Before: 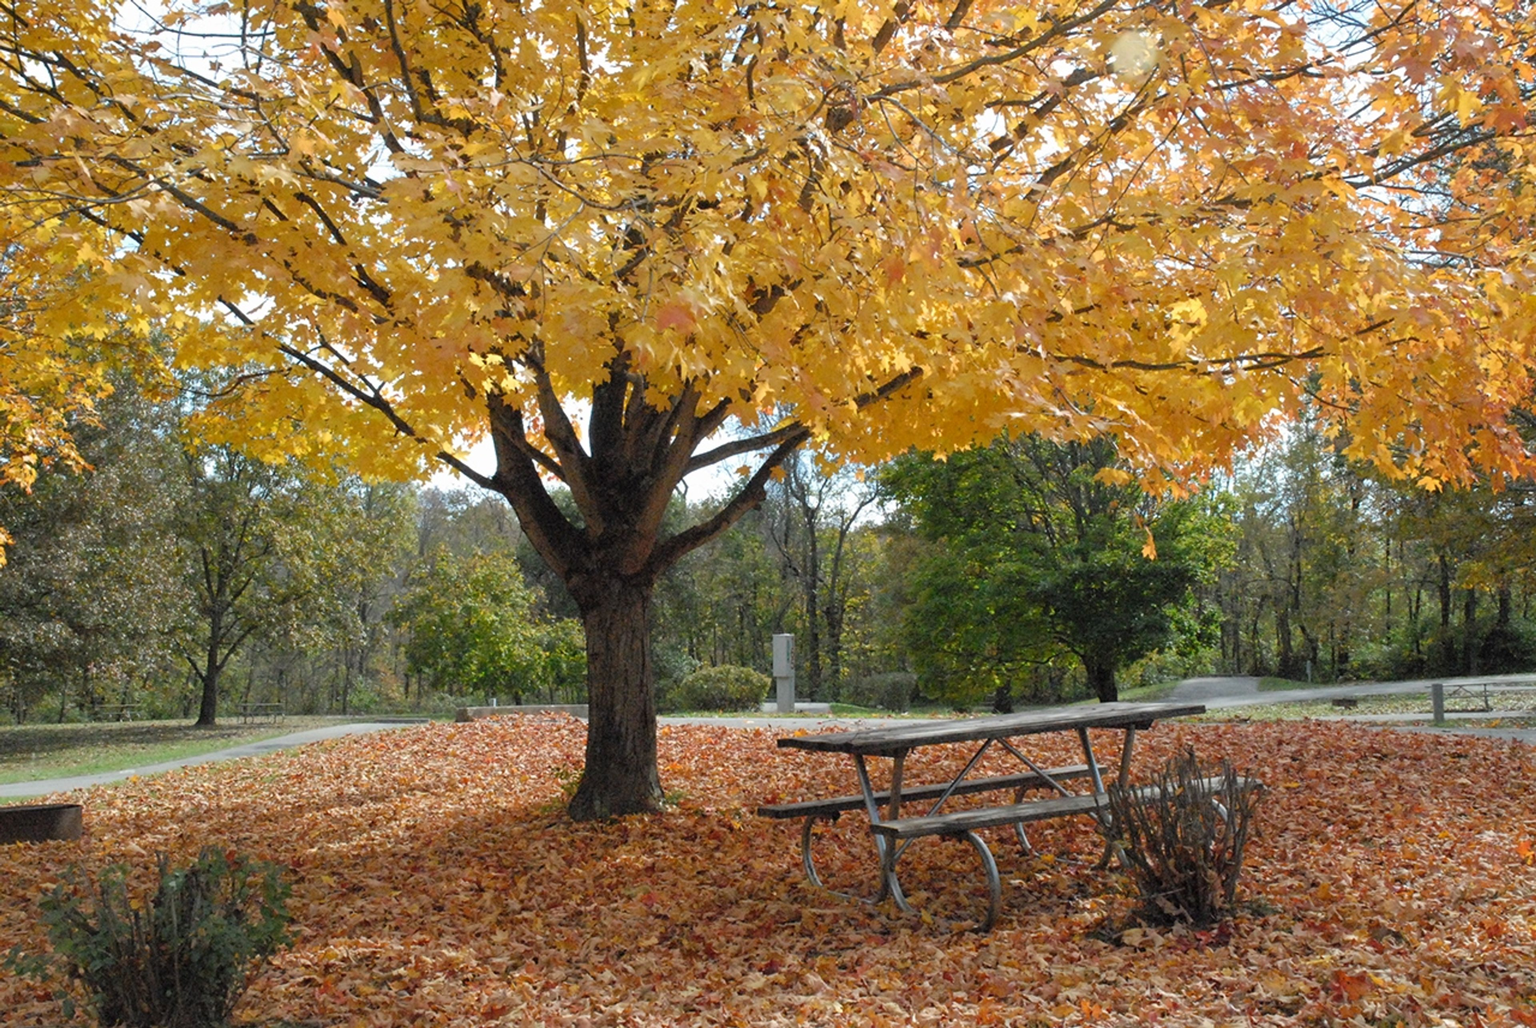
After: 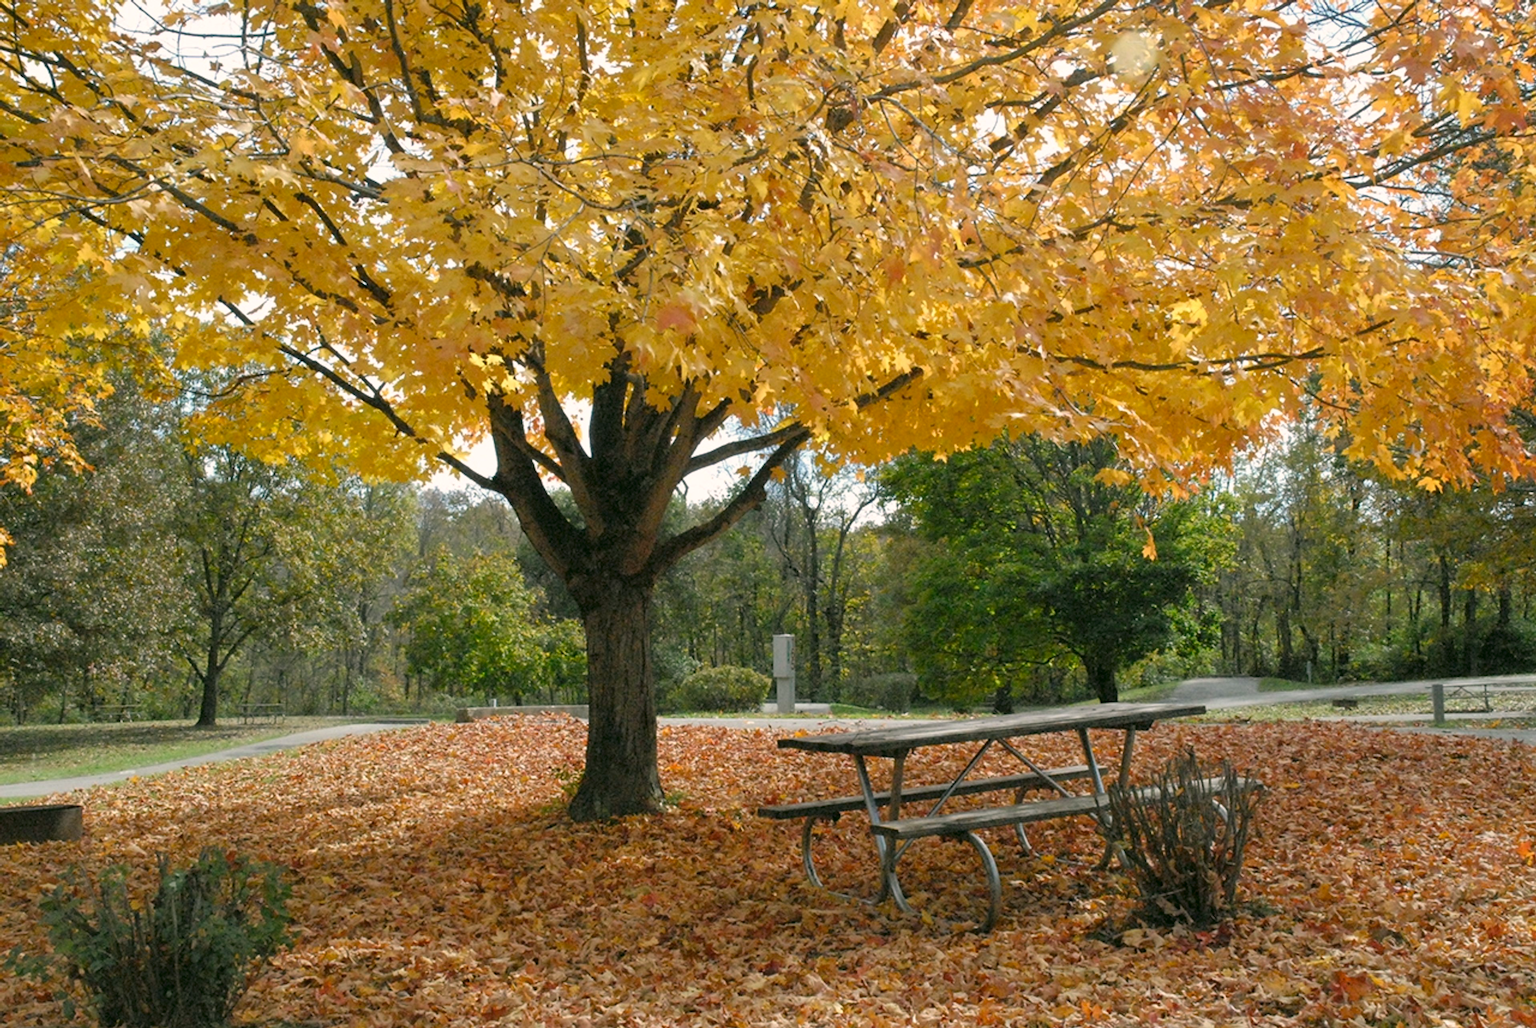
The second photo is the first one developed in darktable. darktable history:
color correction: highlights a* 4.65, highlights b* 4.95, shadows a* -7.1, shadows b* 5.03
